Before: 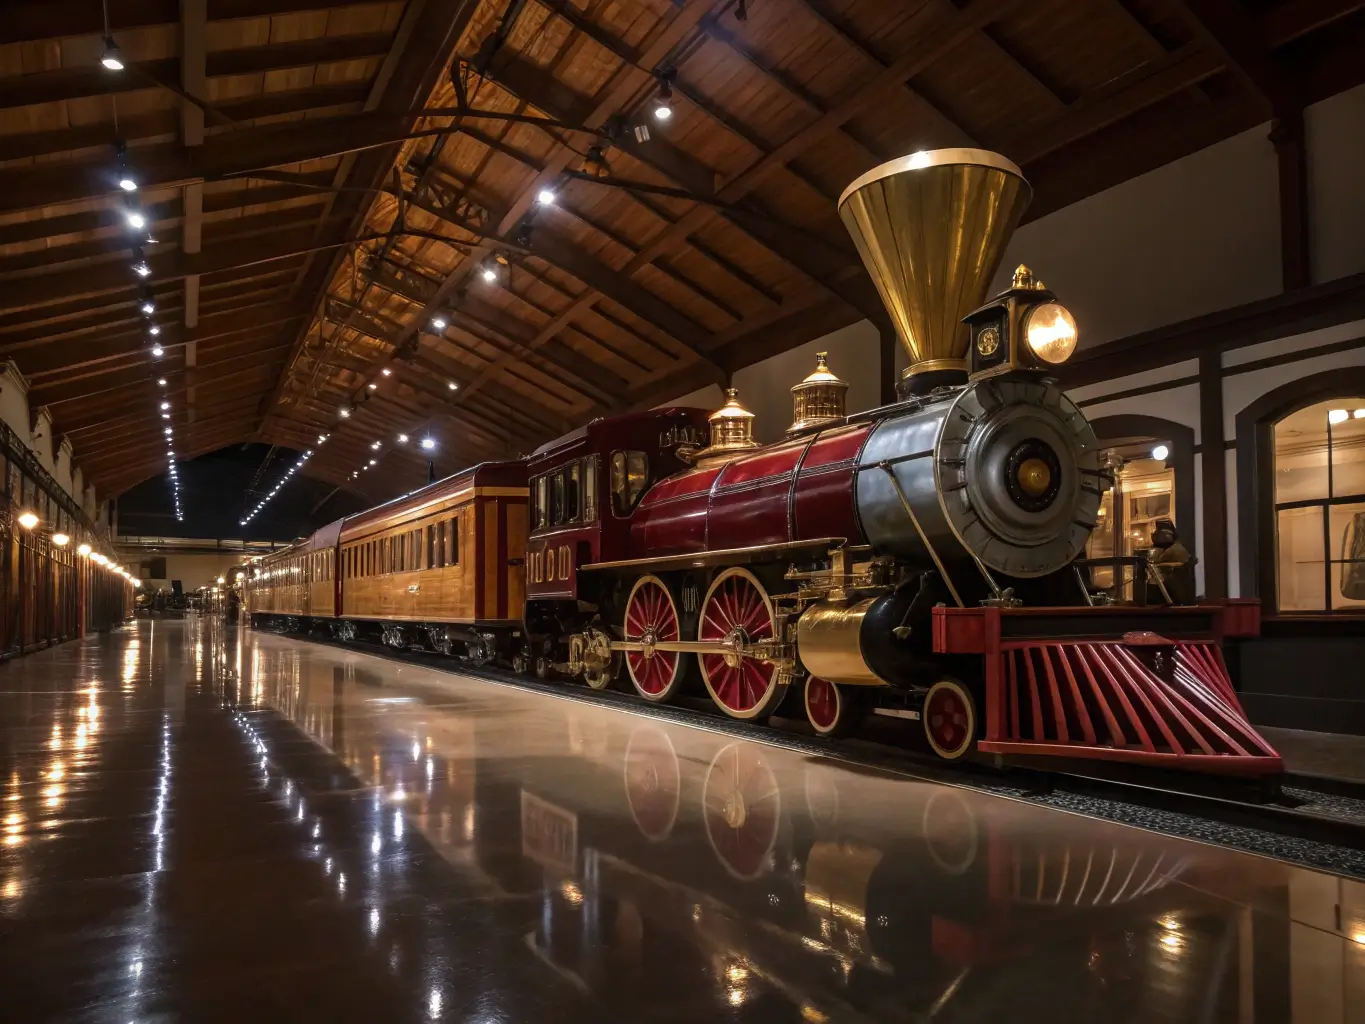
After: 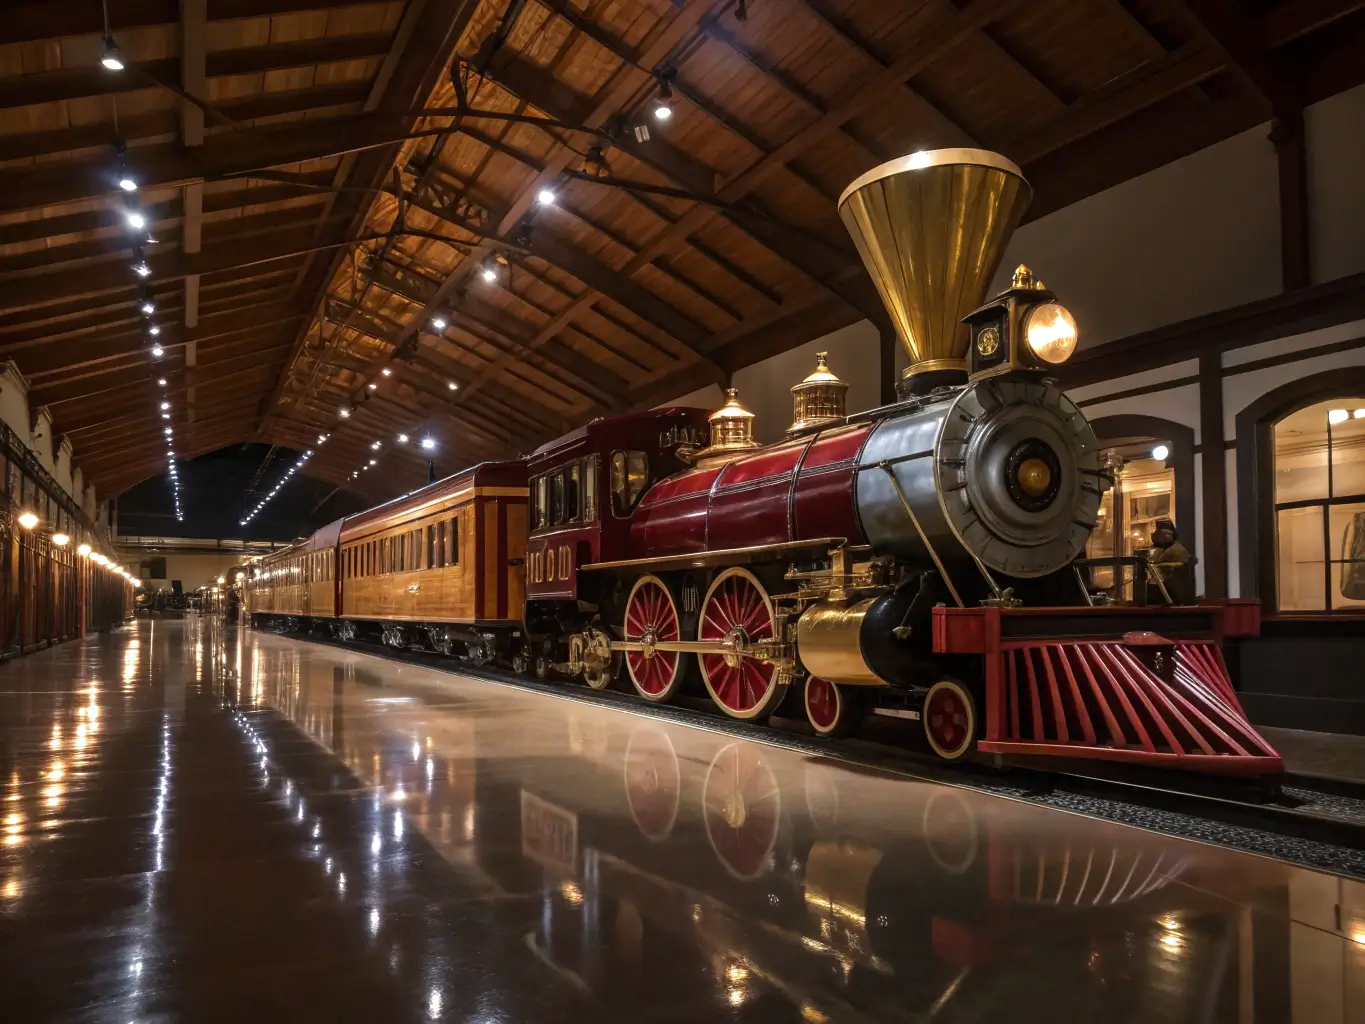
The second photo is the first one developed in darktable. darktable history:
exposure: exposure 0.128 EV, compensate highlight preservation false
base curve: curves: ch0 [(0, 0) (0.283, 0.295) (1, 1)], preserve colors none
